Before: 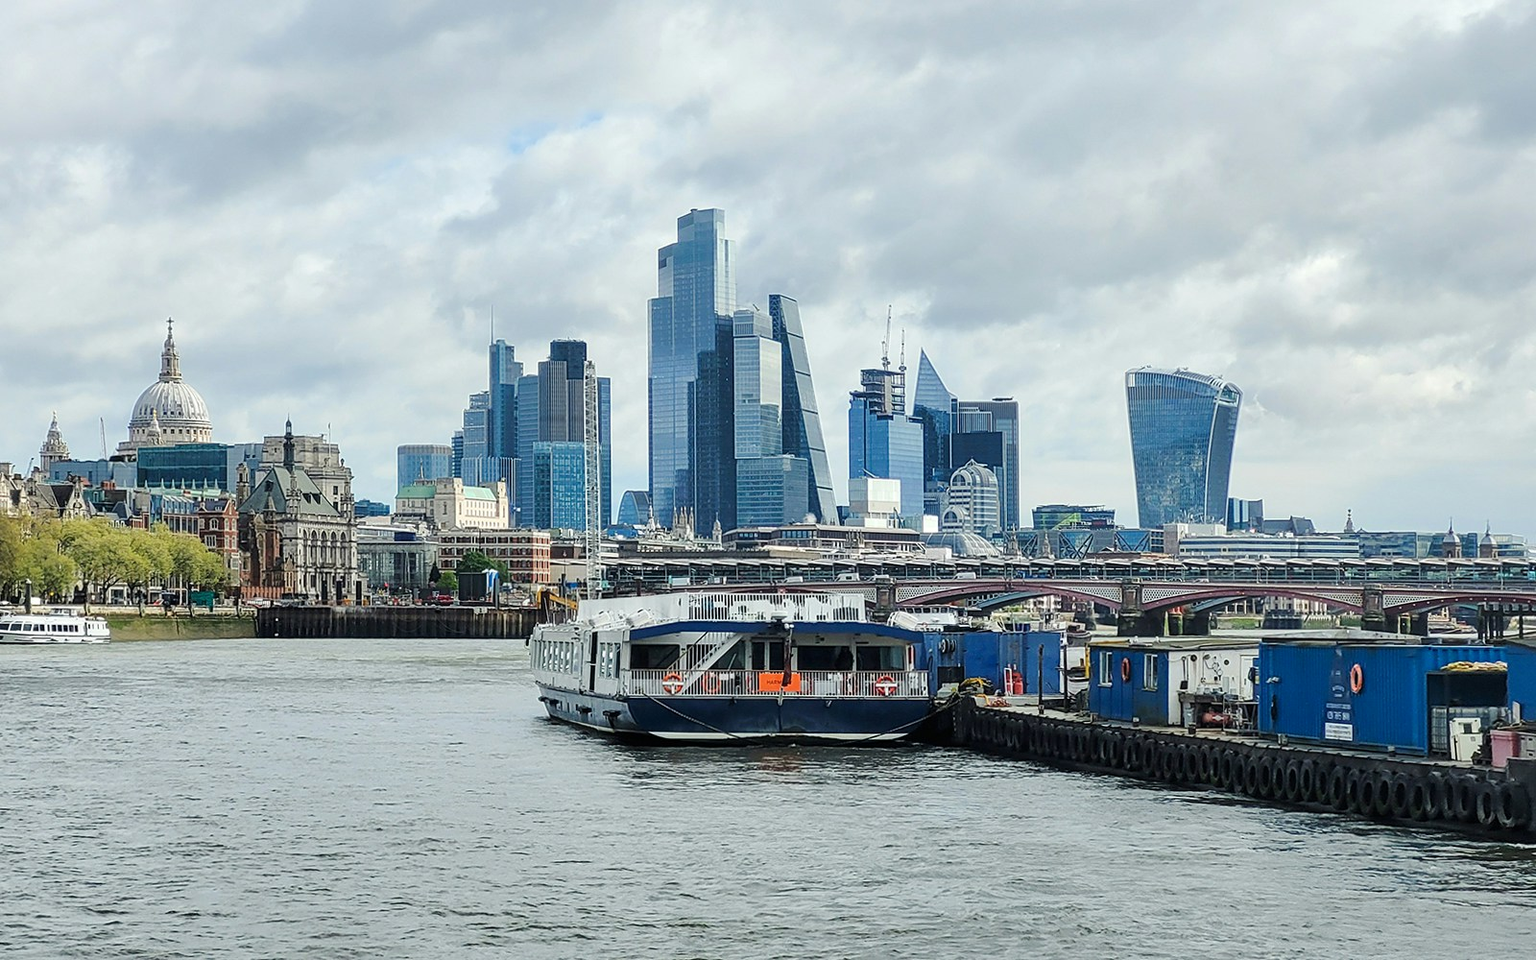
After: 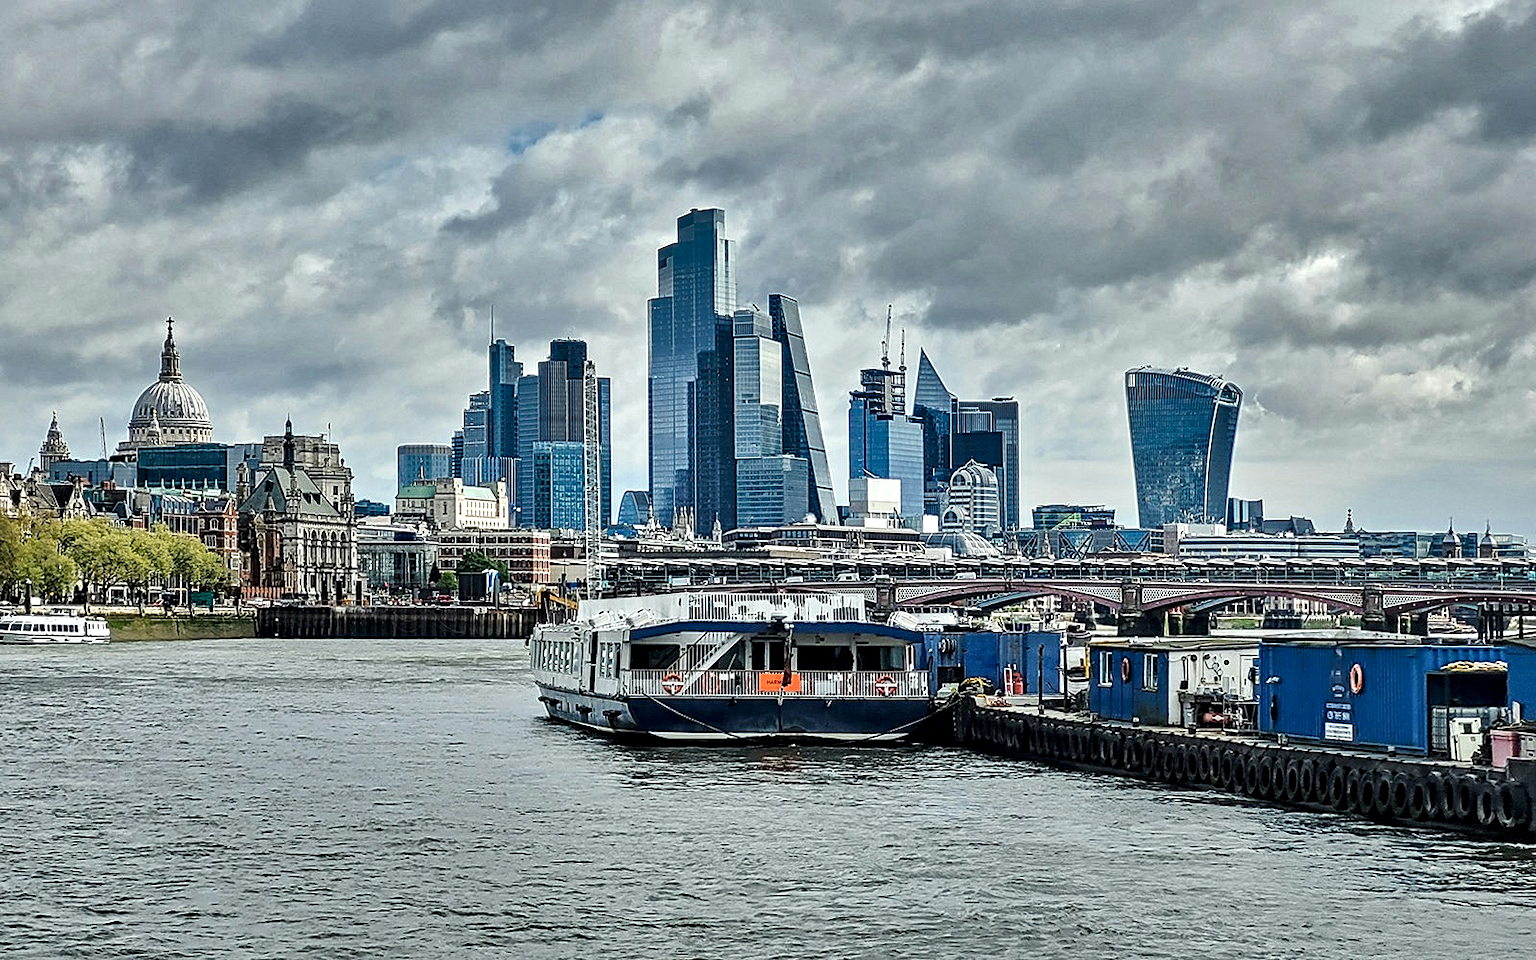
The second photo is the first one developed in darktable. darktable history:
shadows and highlights: white point adjustment -3.5, highlights -63.85, soften with gaussian
contrast equalizer: y [[0.5, 0.542, 0.583, 0.625, 0.667, 0.708], [0.5 ×6], [0.5 ×6], [0 ×6], [0 ×6]]
tone equalizer: on, module defaults
